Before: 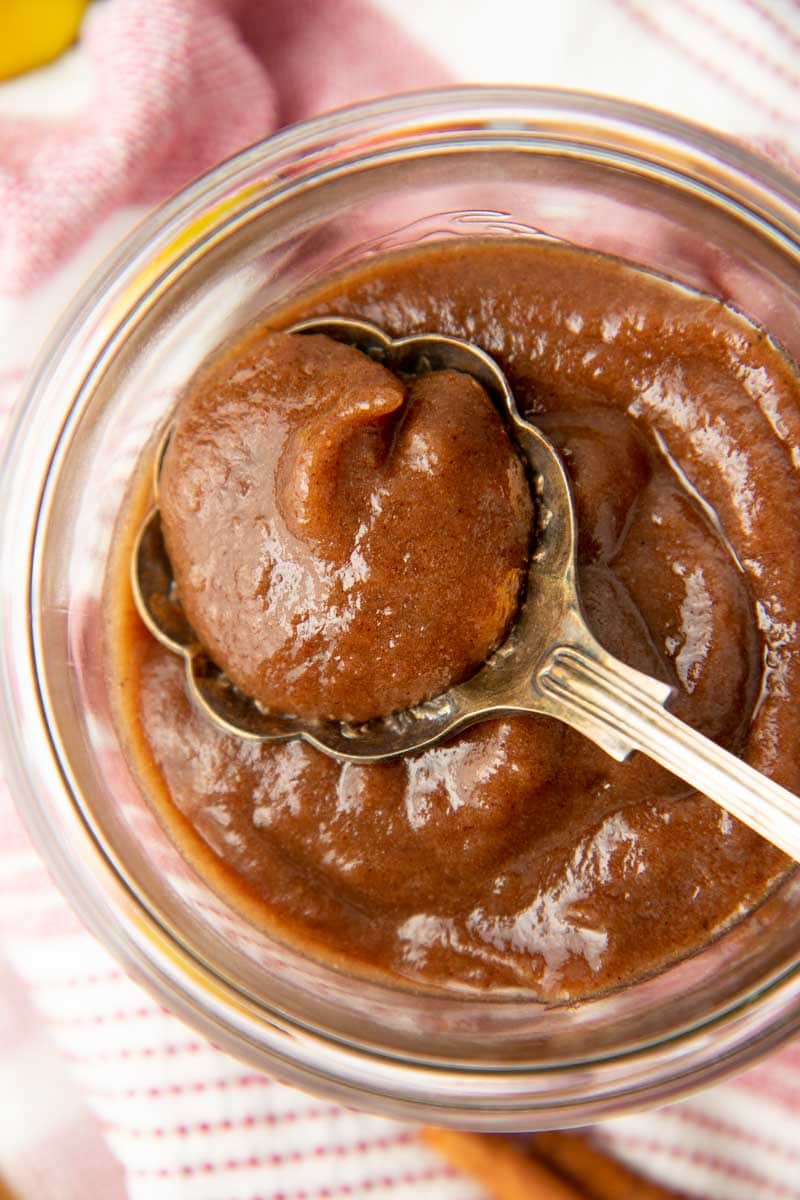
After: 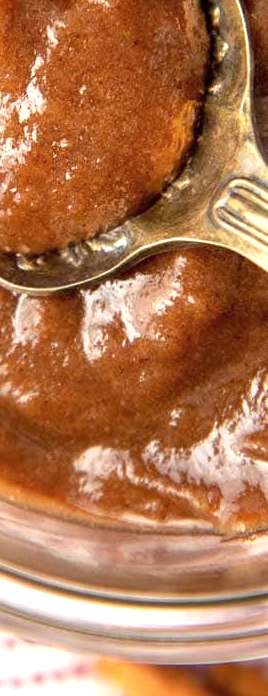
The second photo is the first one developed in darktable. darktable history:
crop: left 40.551%, top 39.006%, right 25.902%, bottom 2.987%
exposure: exposure 0.601 EV, compensate exposure bias true, compensate highlight preservation false
color zones: curves: ch1 [(0.077, 0.436) (0.25, 0.5) (0.75, 0.5)]
